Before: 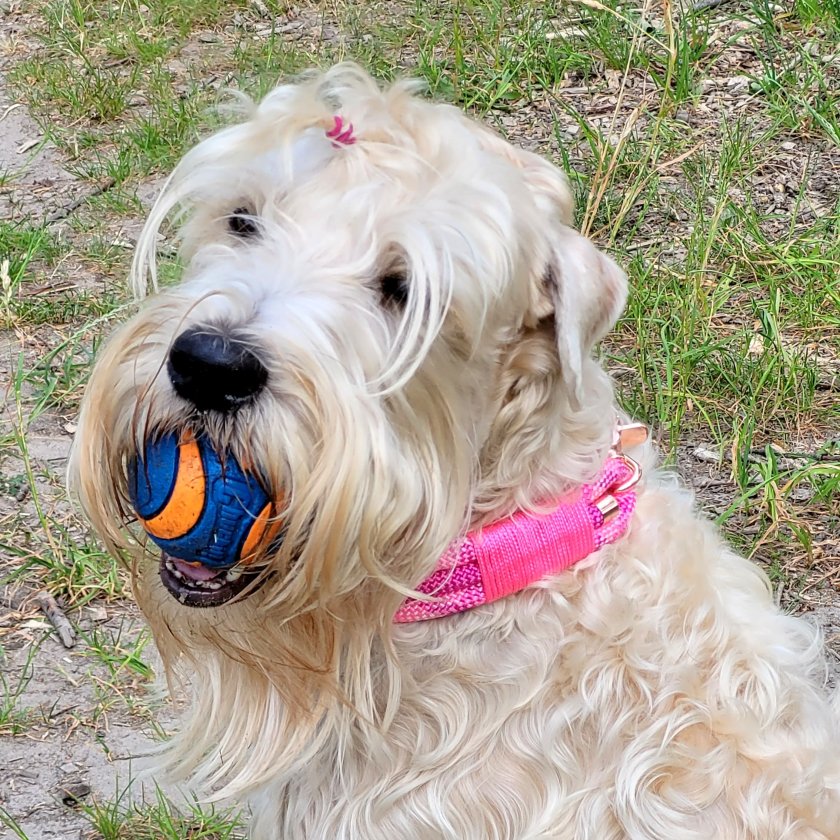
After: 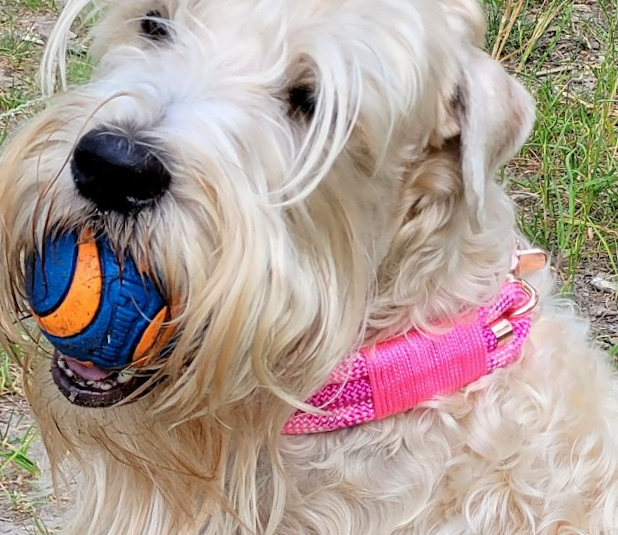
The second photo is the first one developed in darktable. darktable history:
exposure: exposure -0.04 EV, compensate highlight preservation false
crop and rotate: angle -3.37°, left 9.79%, top 20.73%, right 12.42%, bottom 11.82%
